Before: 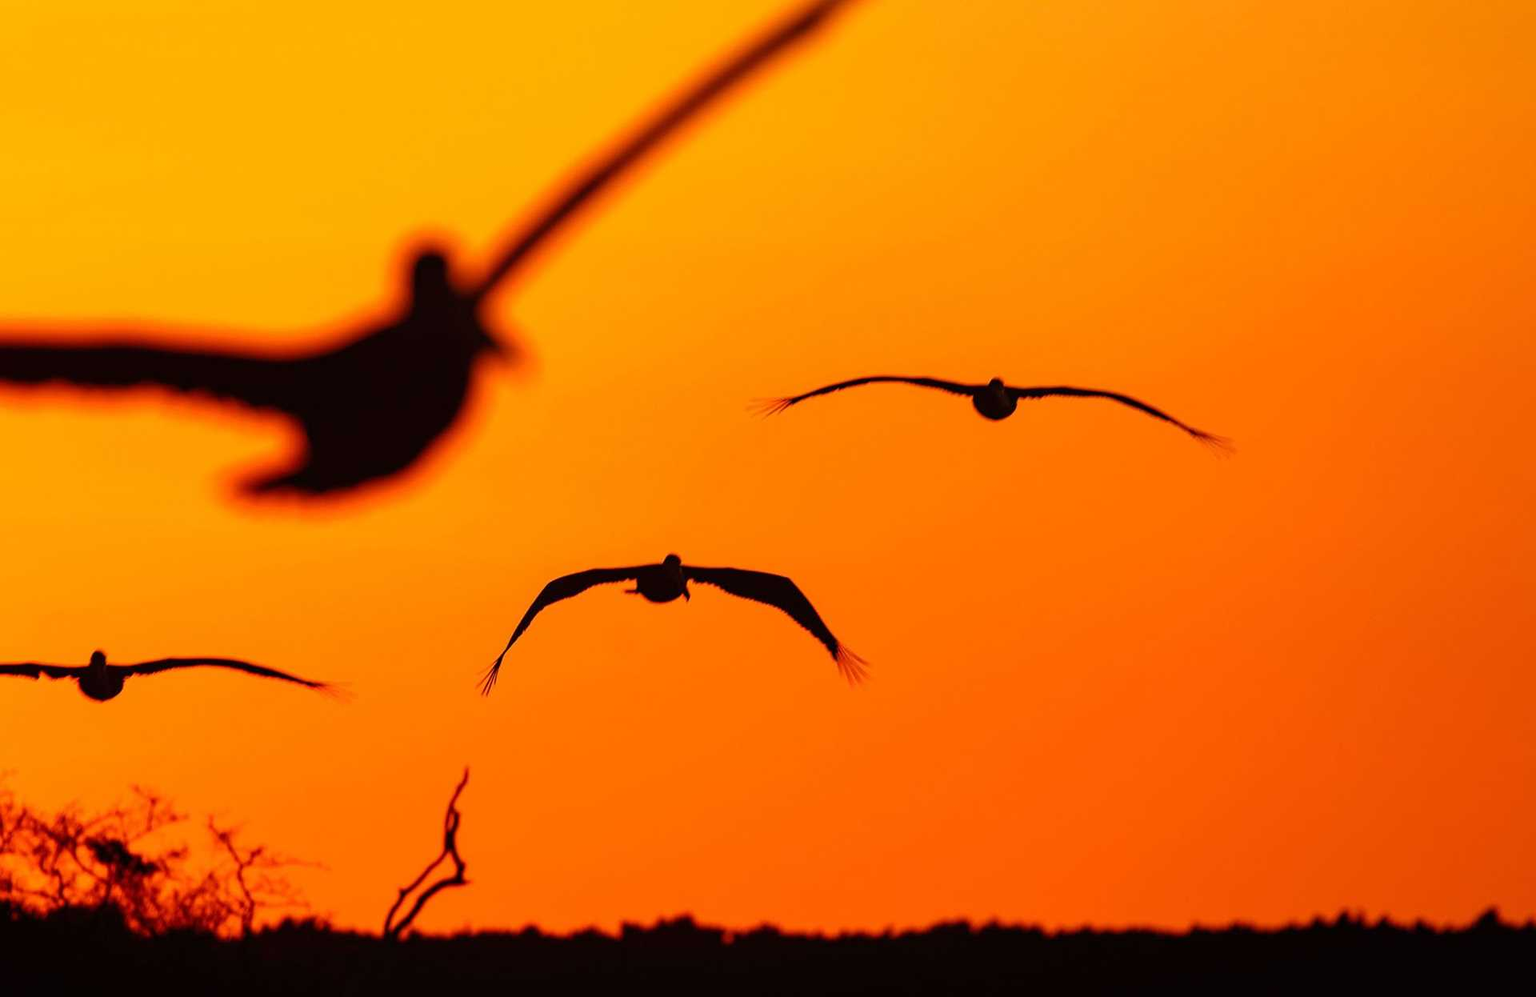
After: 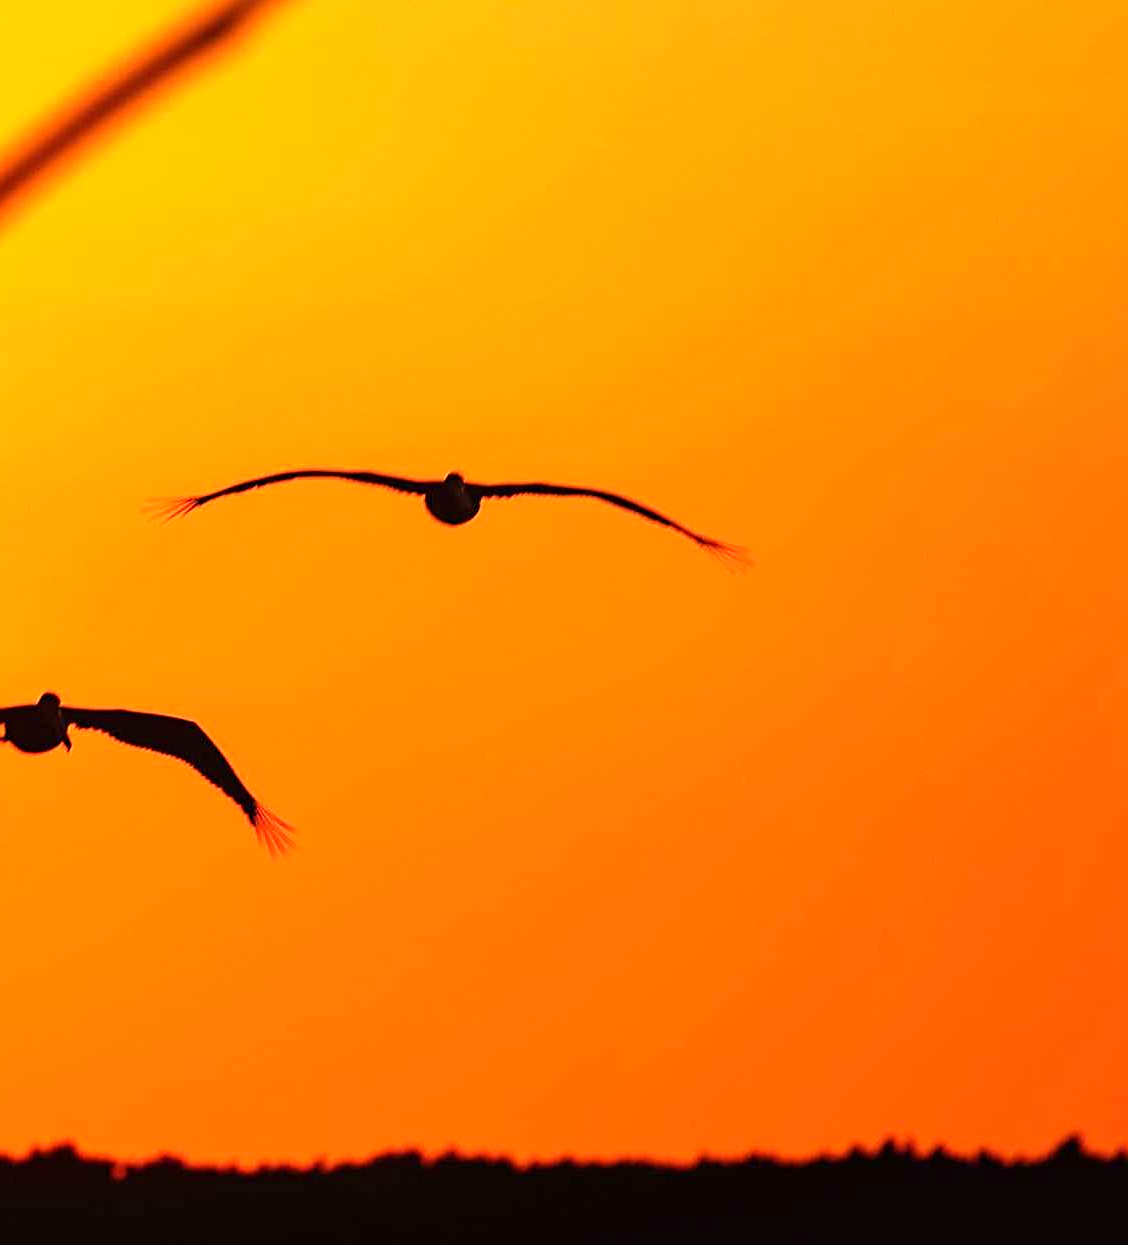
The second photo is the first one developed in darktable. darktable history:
crop: left 41.206%
sharpen: on, module defaults
exposure: exposure 0.652 EV, compensate highlight preservation false
